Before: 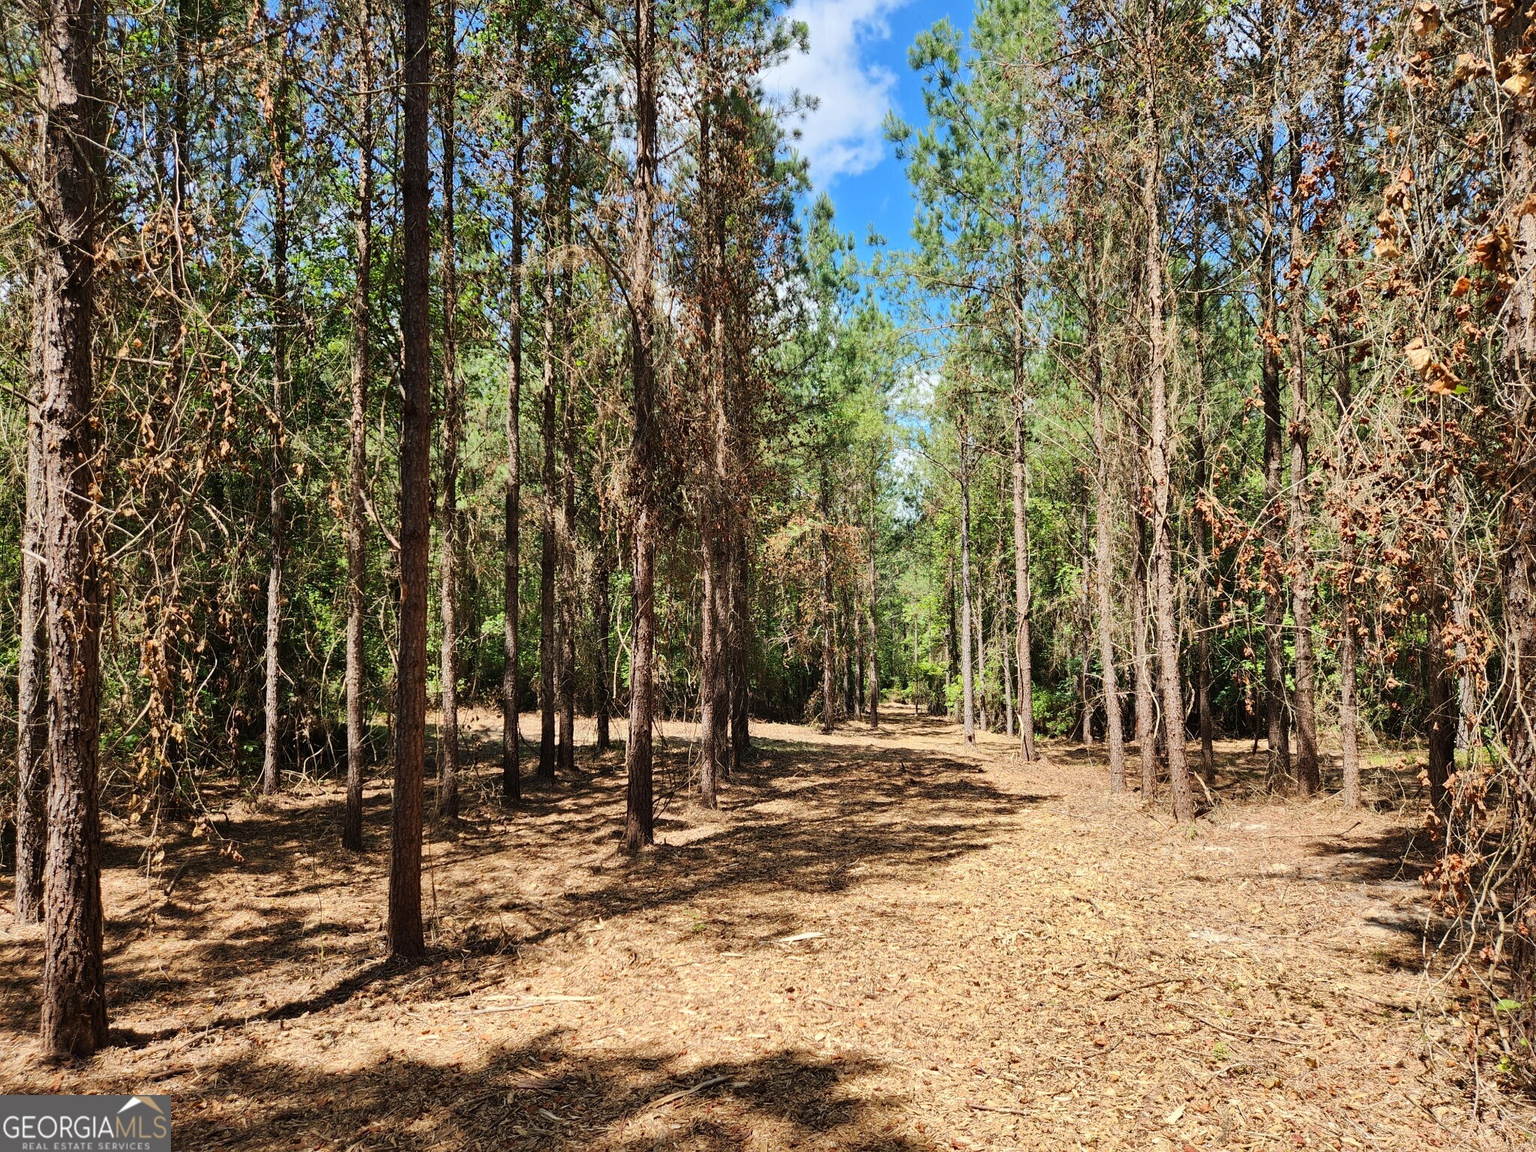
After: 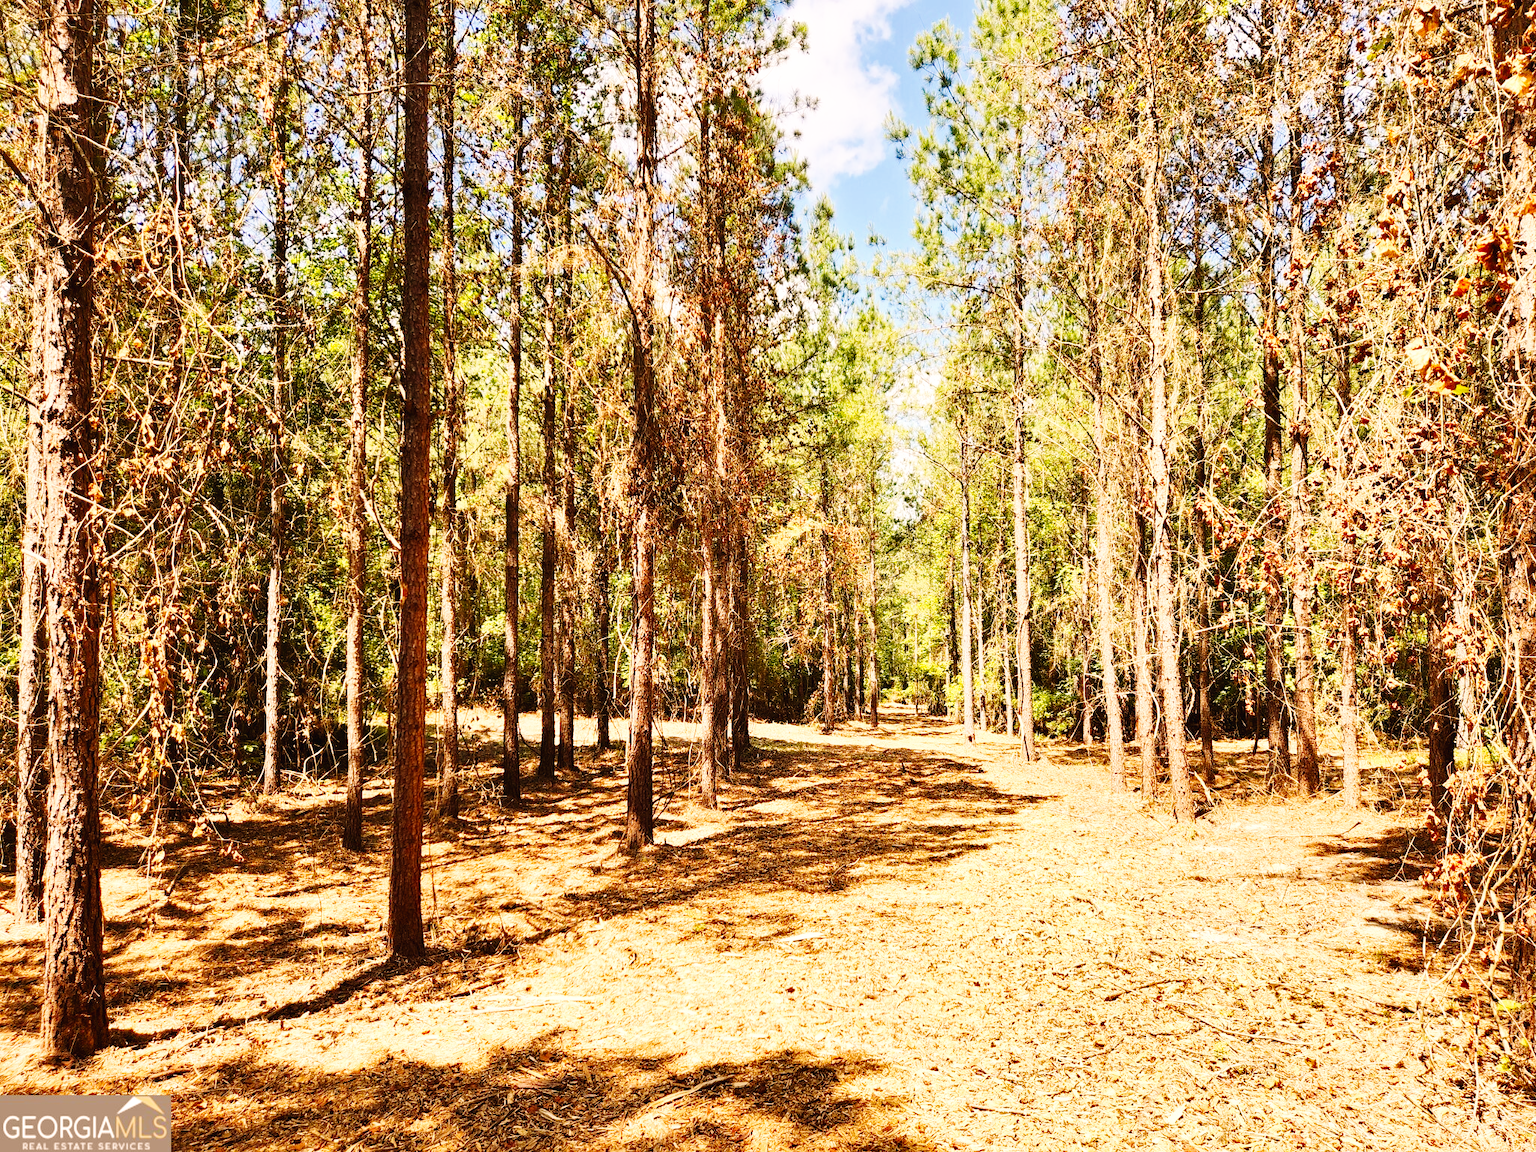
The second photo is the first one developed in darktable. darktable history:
color balance rgb: shadows lift › luminance -5%, shadows lift › chroma 1.1%, shadows lift › hue 219°, power › luminance 10%, power › chroma 2.83%, power › hue 60°, highlights gain › chroma 4.52%, highlights gain › hue 33.33°, saturation formula JzAzBz (2021)
shadows and highlights: shadows 20.91, highlights -35.45, soften with gaussian
base curve: curves: ch0 [(0, 0.003) (0.001, 0.002) (0.006, 0.004) (0.02, 0.022) (0.048, 0.086) (0.094, 0.234) (0.162, 0.431) (0.258, 0.629) (0.385, 0.8) (0.548, 0.918) (0.751, 0.988) (1, 1)], preserve colors none
